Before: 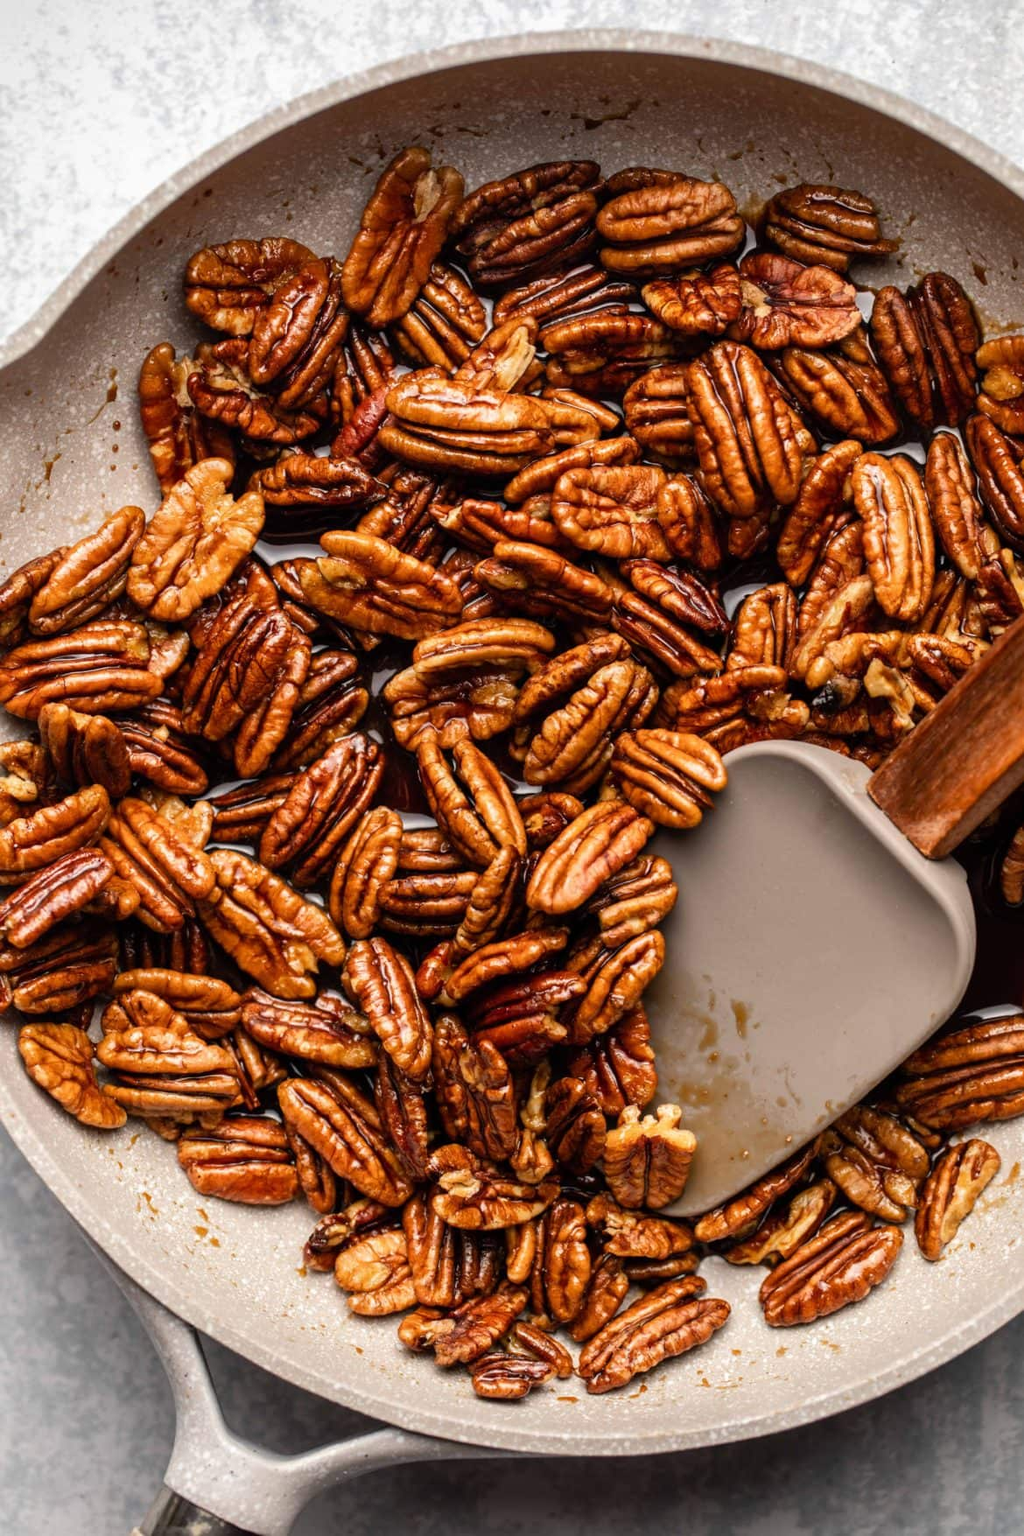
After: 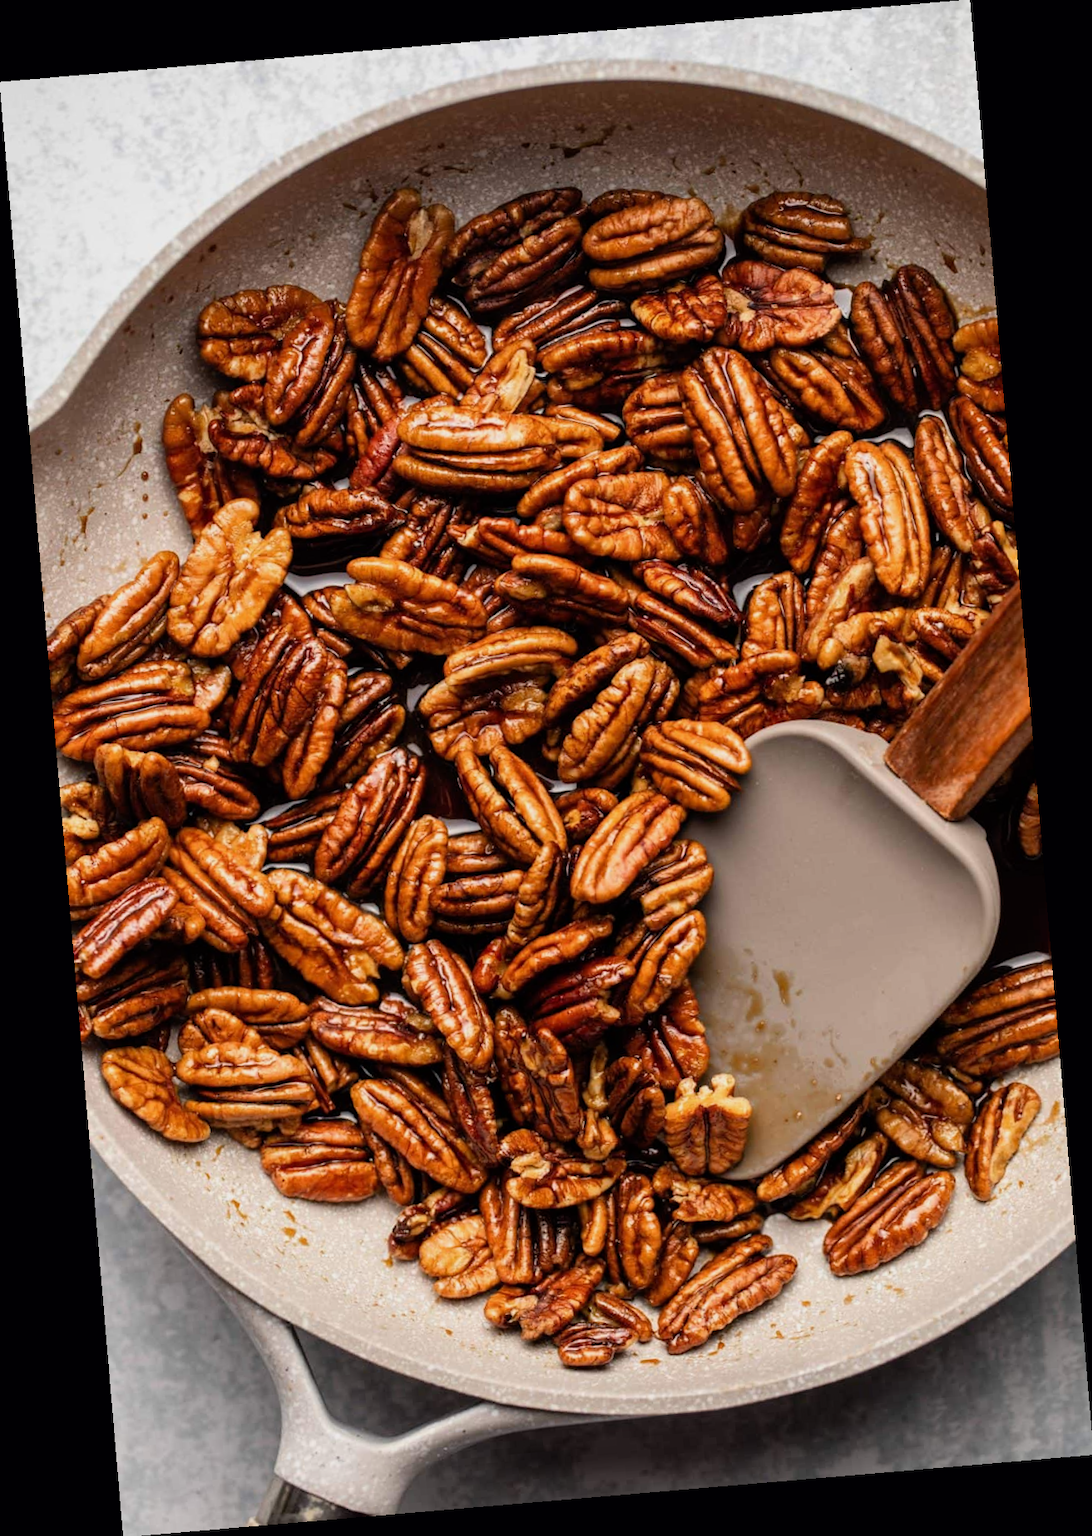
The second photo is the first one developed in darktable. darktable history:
filmic rgb: black relative exposure -11.35 EV, white relative exposure 3.22 EV, hardness 6.76, color science v6 (2022)
rotate and perspective: rotation -4.86°, automatic cropping off
